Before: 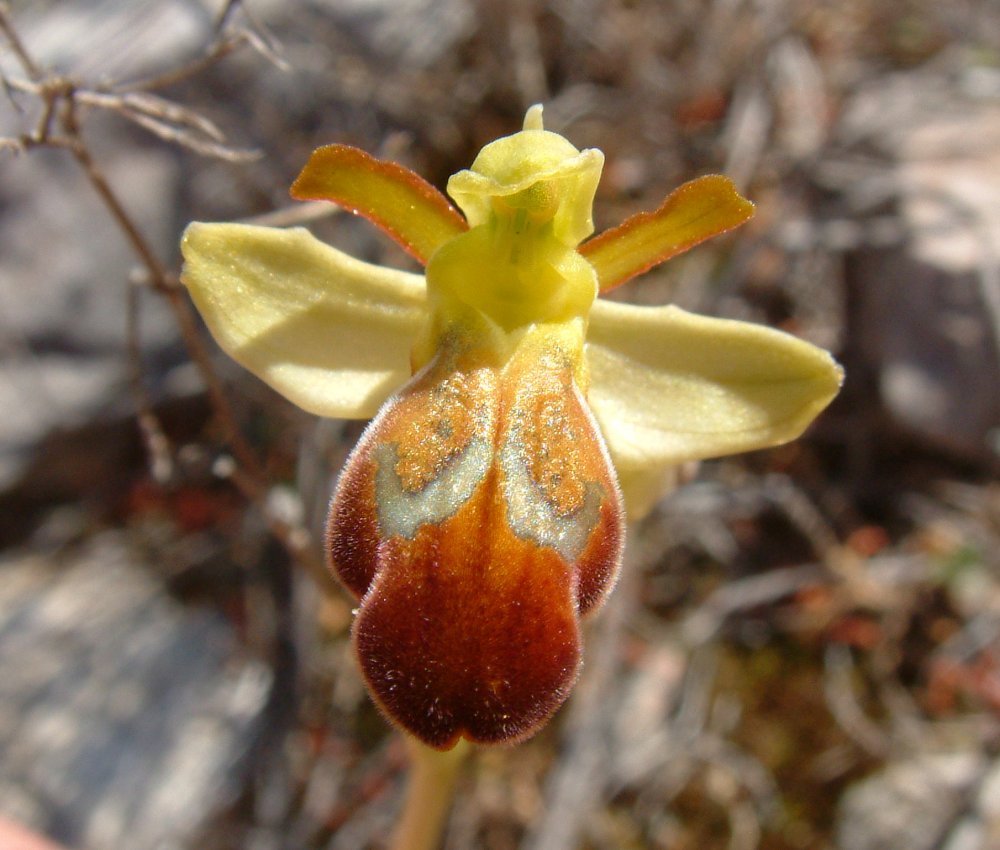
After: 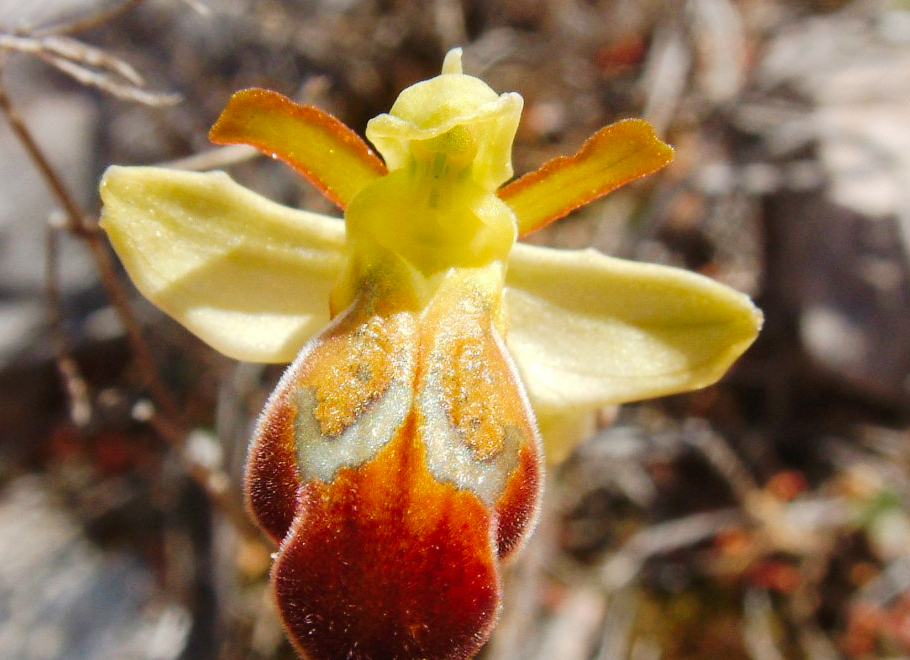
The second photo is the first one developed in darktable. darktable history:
crop: left 8.155%, top 6.611%, bottom 15.385%
tone curve: curves: ch0 [(0, 0) (0.003, 0.019) (0.011, 0.022) (0.025, 0.029) (0.044, 0.041) (0.069, 0.06) (0.1, 0.09) (0.136, 0.123) (0.177, 0.163) (0.224, 0.206) (0.277, 0.268) (0.335, 0.35) (0.399, 0.436) (0.468, 0.526) (0.543, 0.624) (0.623, 0.713) (0.709, 0.779) (0.801, 0.845) (0.898, 0.912) (1, 1)], preserve colors none
